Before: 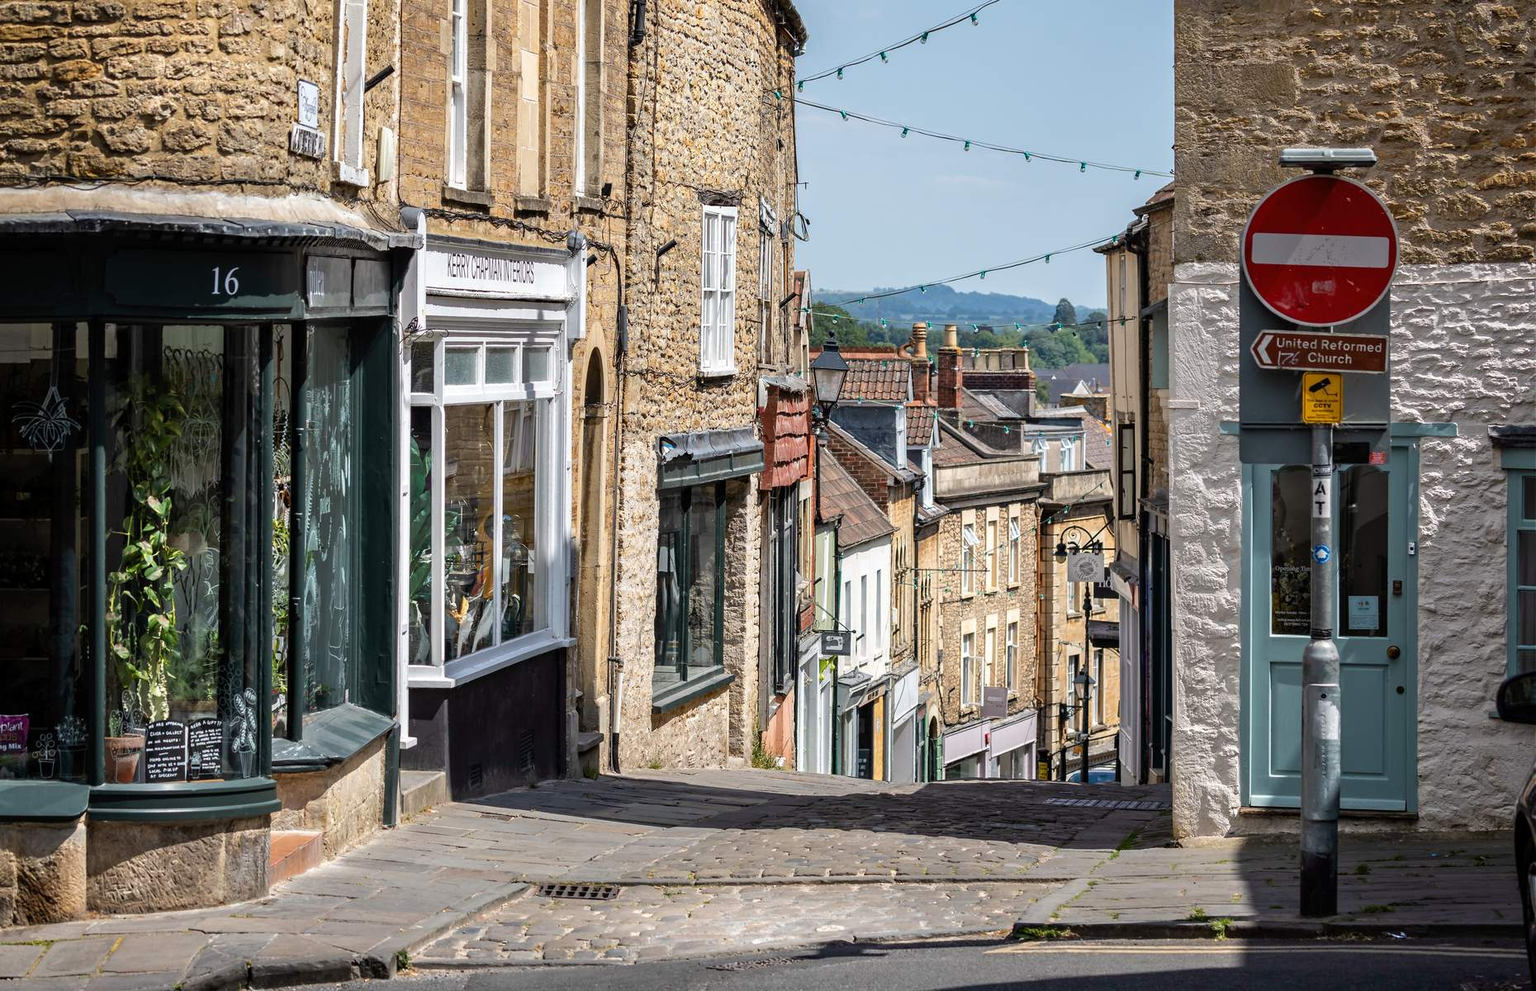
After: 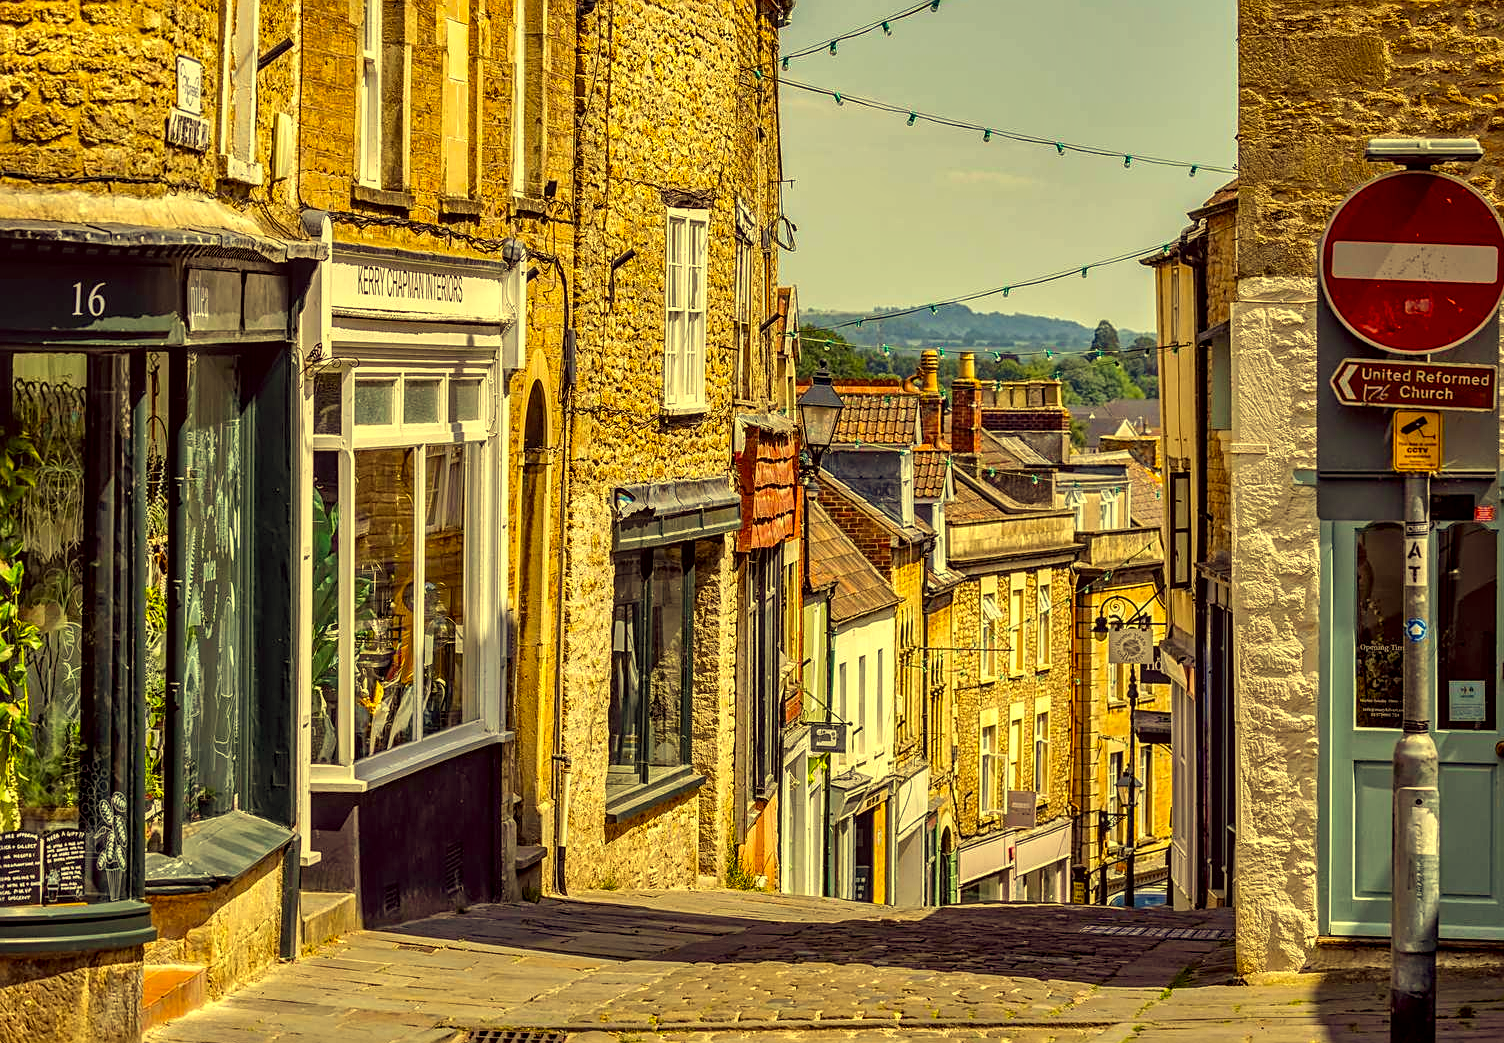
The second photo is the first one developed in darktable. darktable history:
exposure: compensate highlight preservation false
white balance: red 1.029, blue 0.92
color balance rgb: linear chroma grading › global chroma 15%, perceptual saturation grading › global saturation 30%
color correction: highlights a* -0.482, highlights b* 40, shadows a* 9.8, shadows b* -0.161
crop: left 9.929%, top 3.475%, right 9.188%, bottom 9.529%
sharpen: on, module defaults
shadows and highlights: low approximation 0.01, soften with gaussian
local contrast: highlights 61%, detail 143%, midtone range 0.428
